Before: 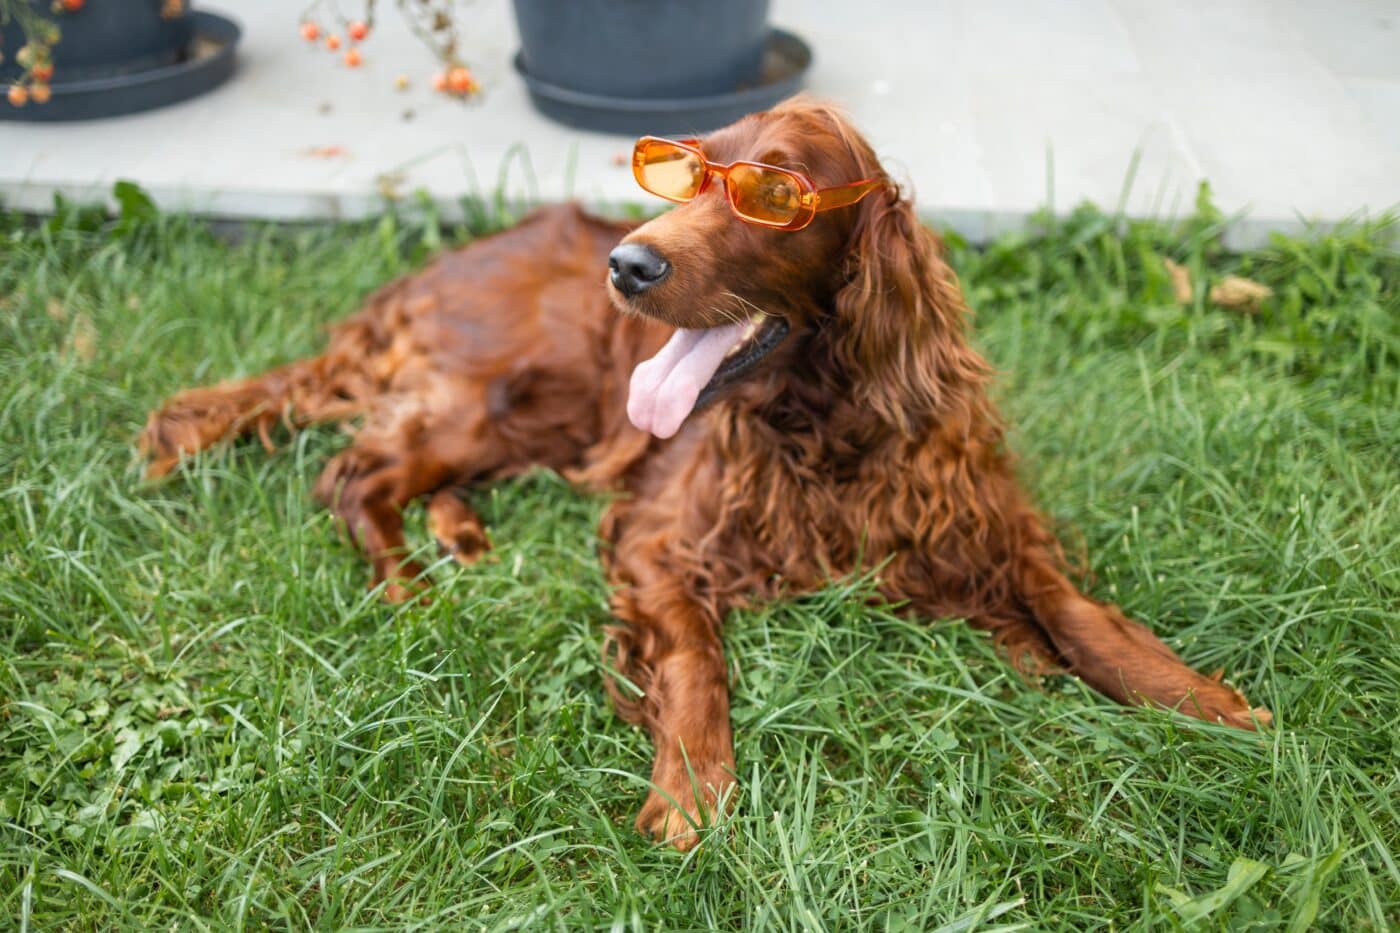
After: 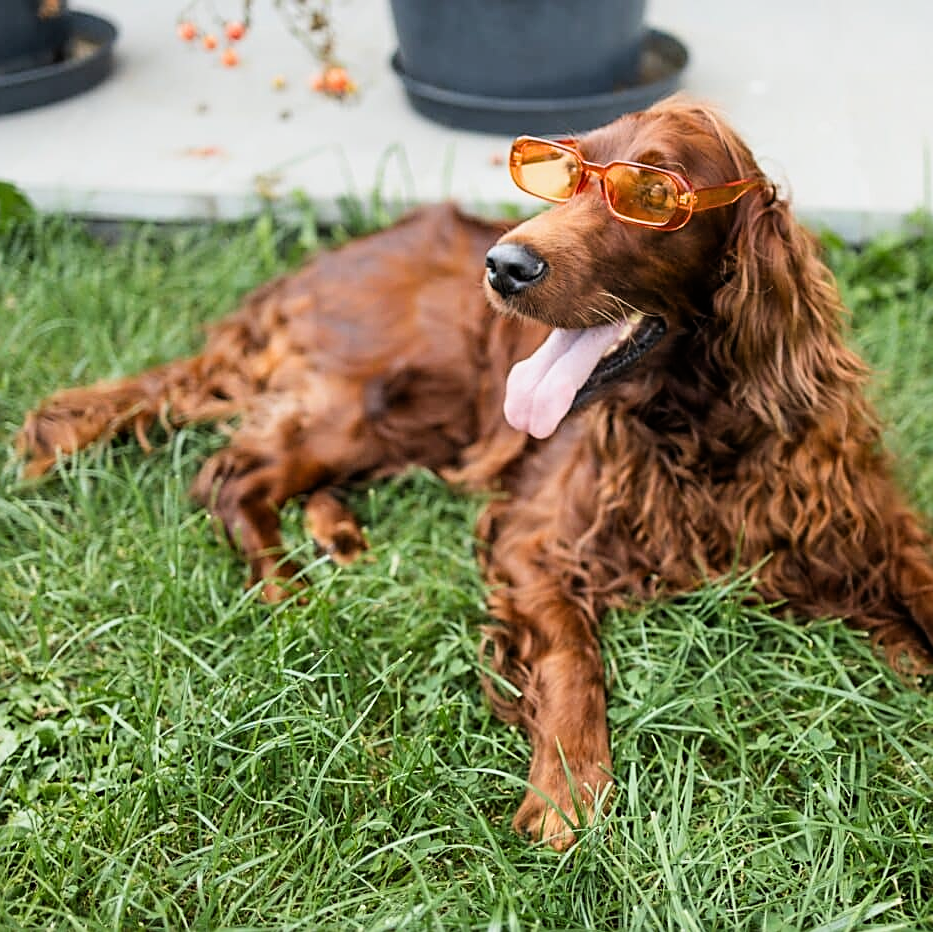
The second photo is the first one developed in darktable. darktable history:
sharpen: amount 0.75
crop and rotate: left 8.786%, right 24.548%
filmic rgb: black relative exposure -8.07 EV, white relative exposure 3 EV, hardness 5.35, contrast 1.25
